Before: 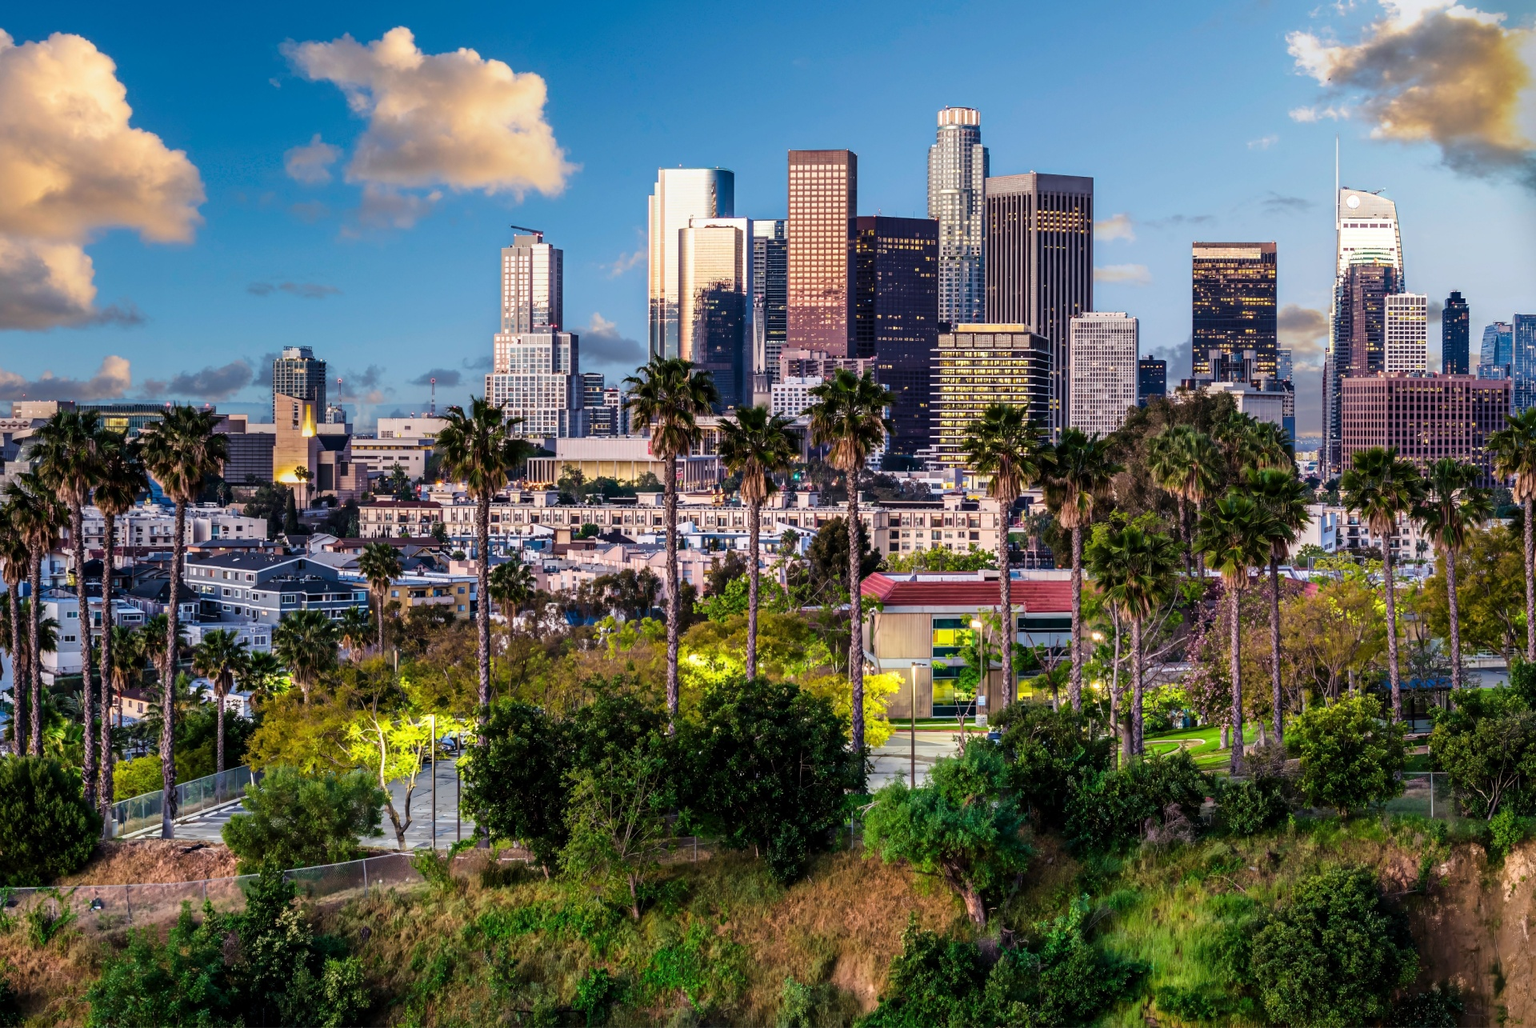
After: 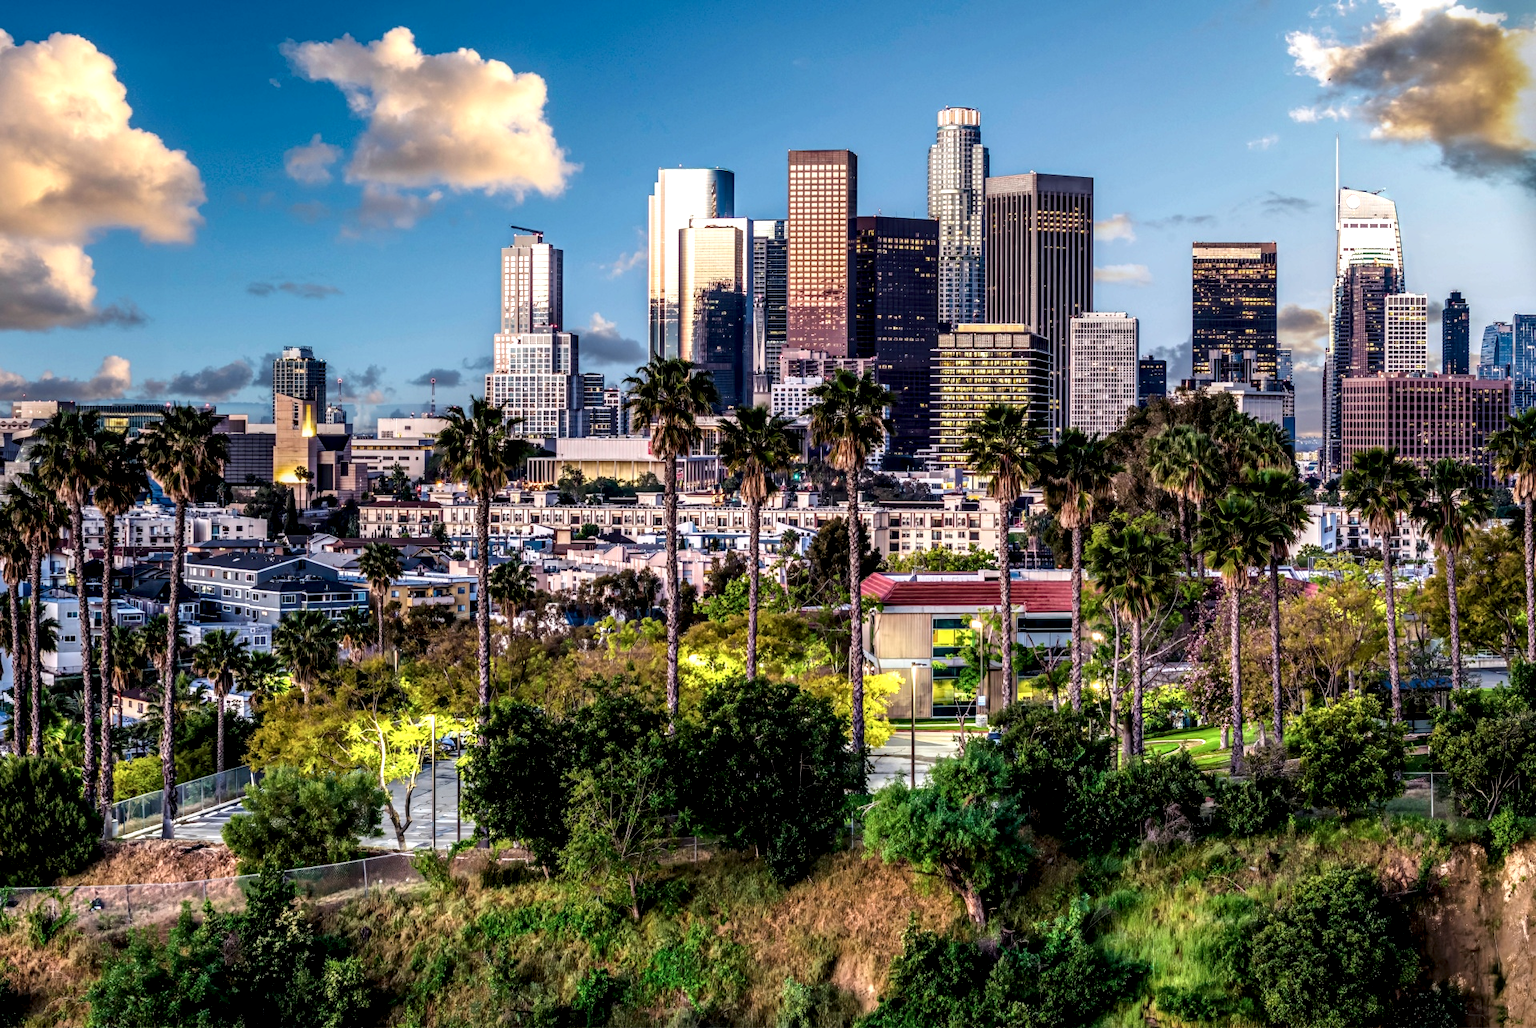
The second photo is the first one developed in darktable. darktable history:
local contrast: highlights 60%, shadows 60%, detail 160%
